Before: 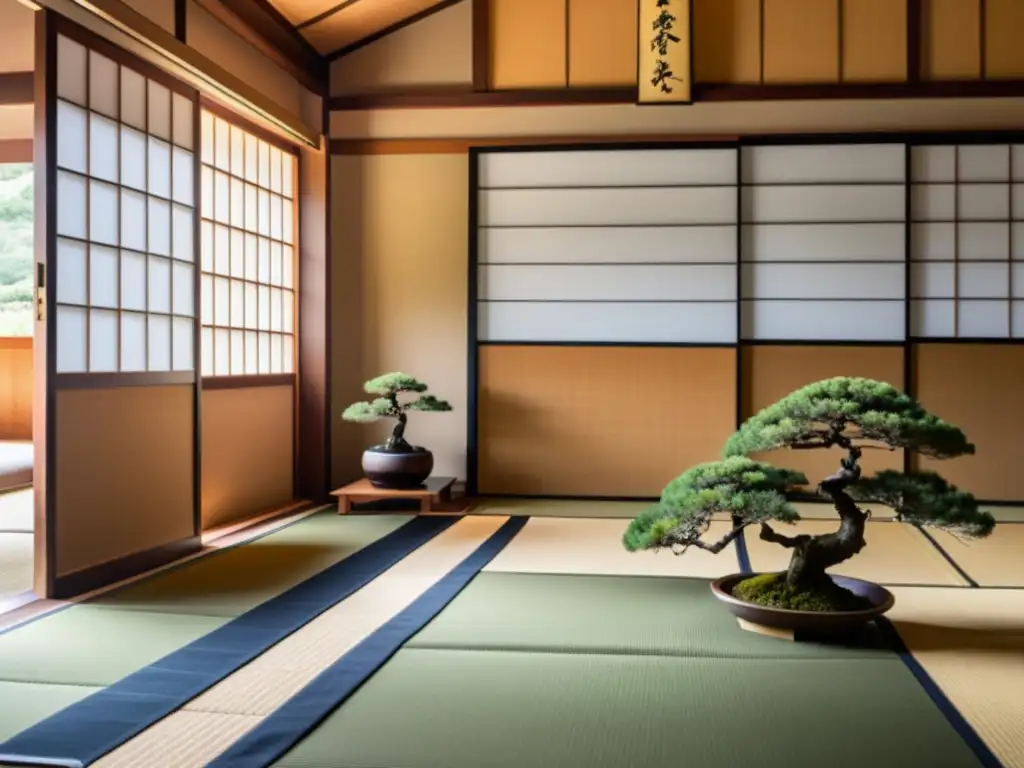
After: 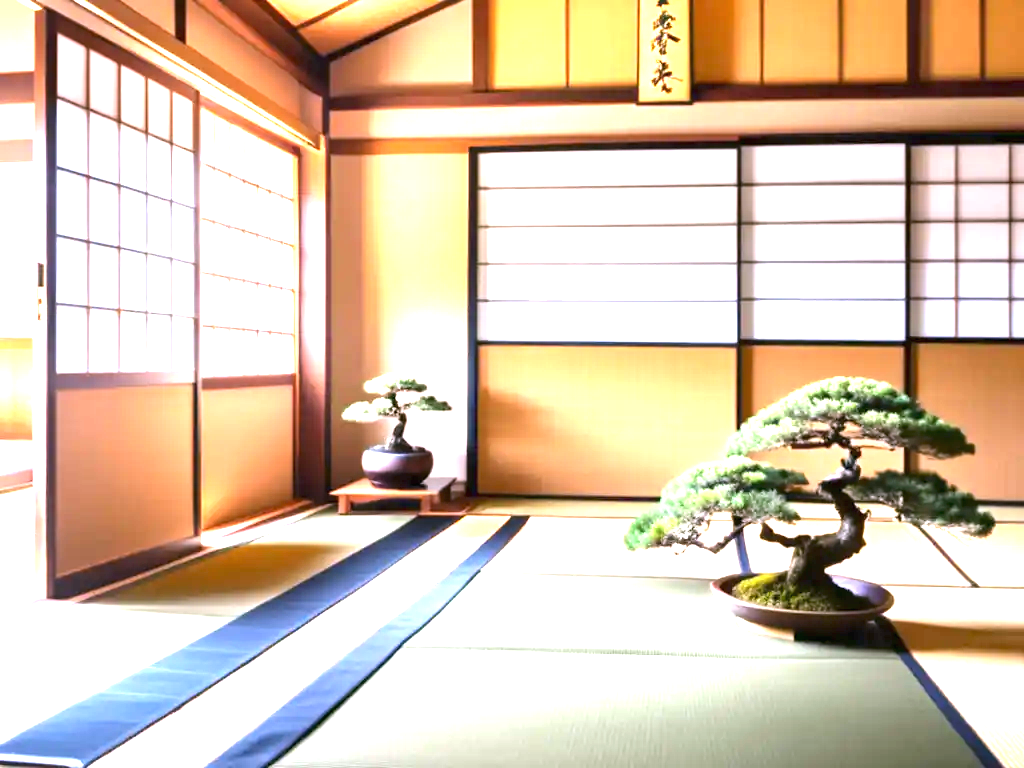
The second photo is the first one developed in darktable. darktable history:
exposure: black level correction 0, exposure 2.138 EV, compensate exposure bias true, compensate highlight preservation false
white balance: red 1.066, blue 1.119
